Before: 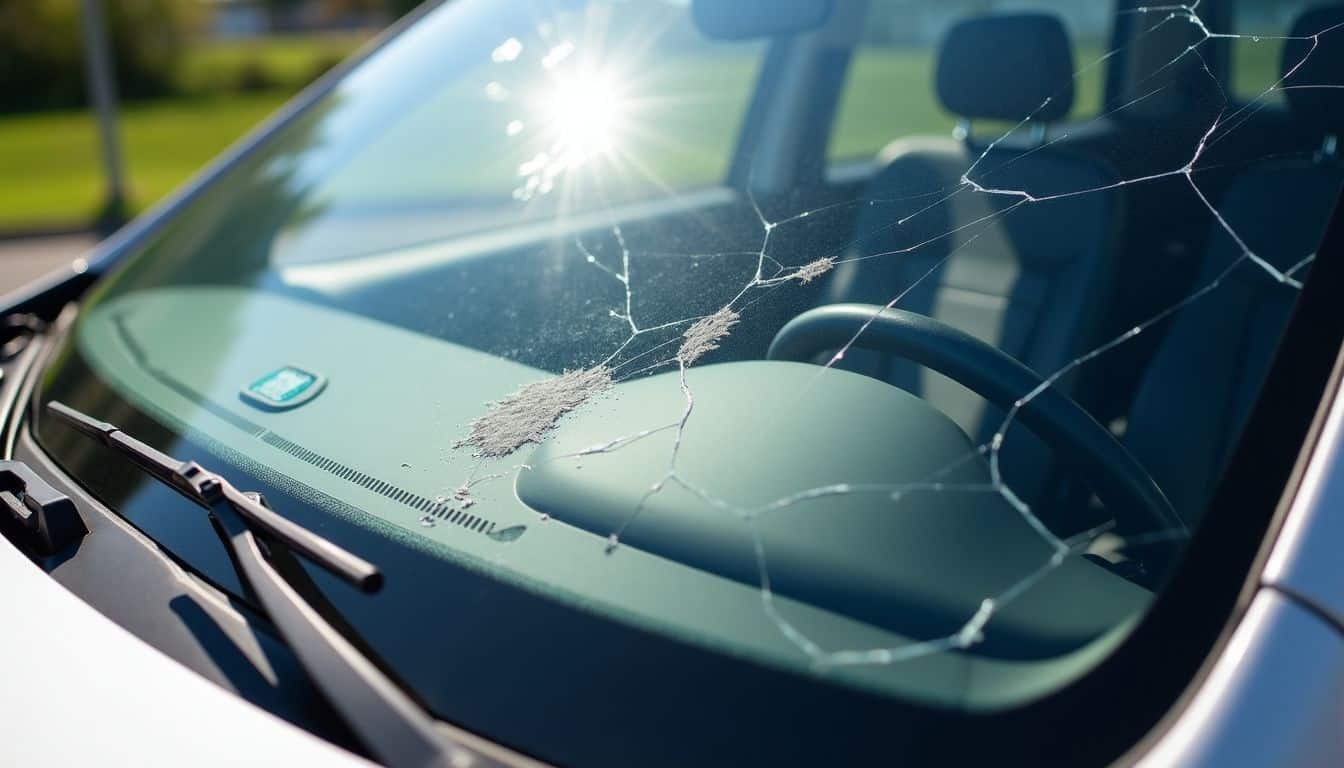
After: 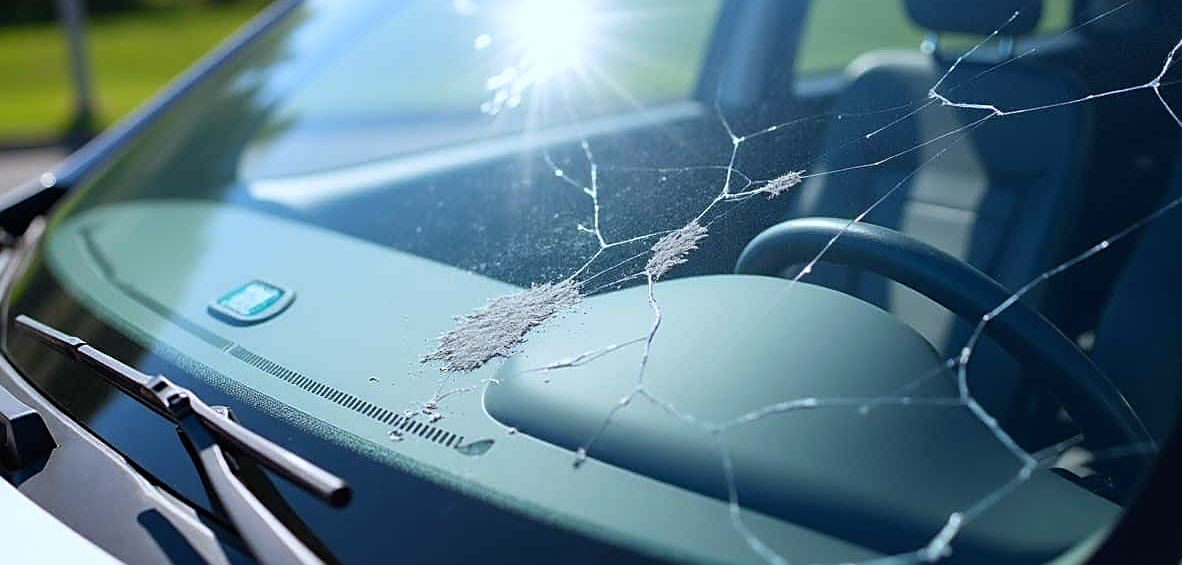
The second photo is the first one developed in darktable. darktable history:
crop and rotate: left 2.425%, top 11.305%, right 9.6%, bottom 15.08%
sharpen: on, module defaults
white balance: red 0.931, blue 1.11
